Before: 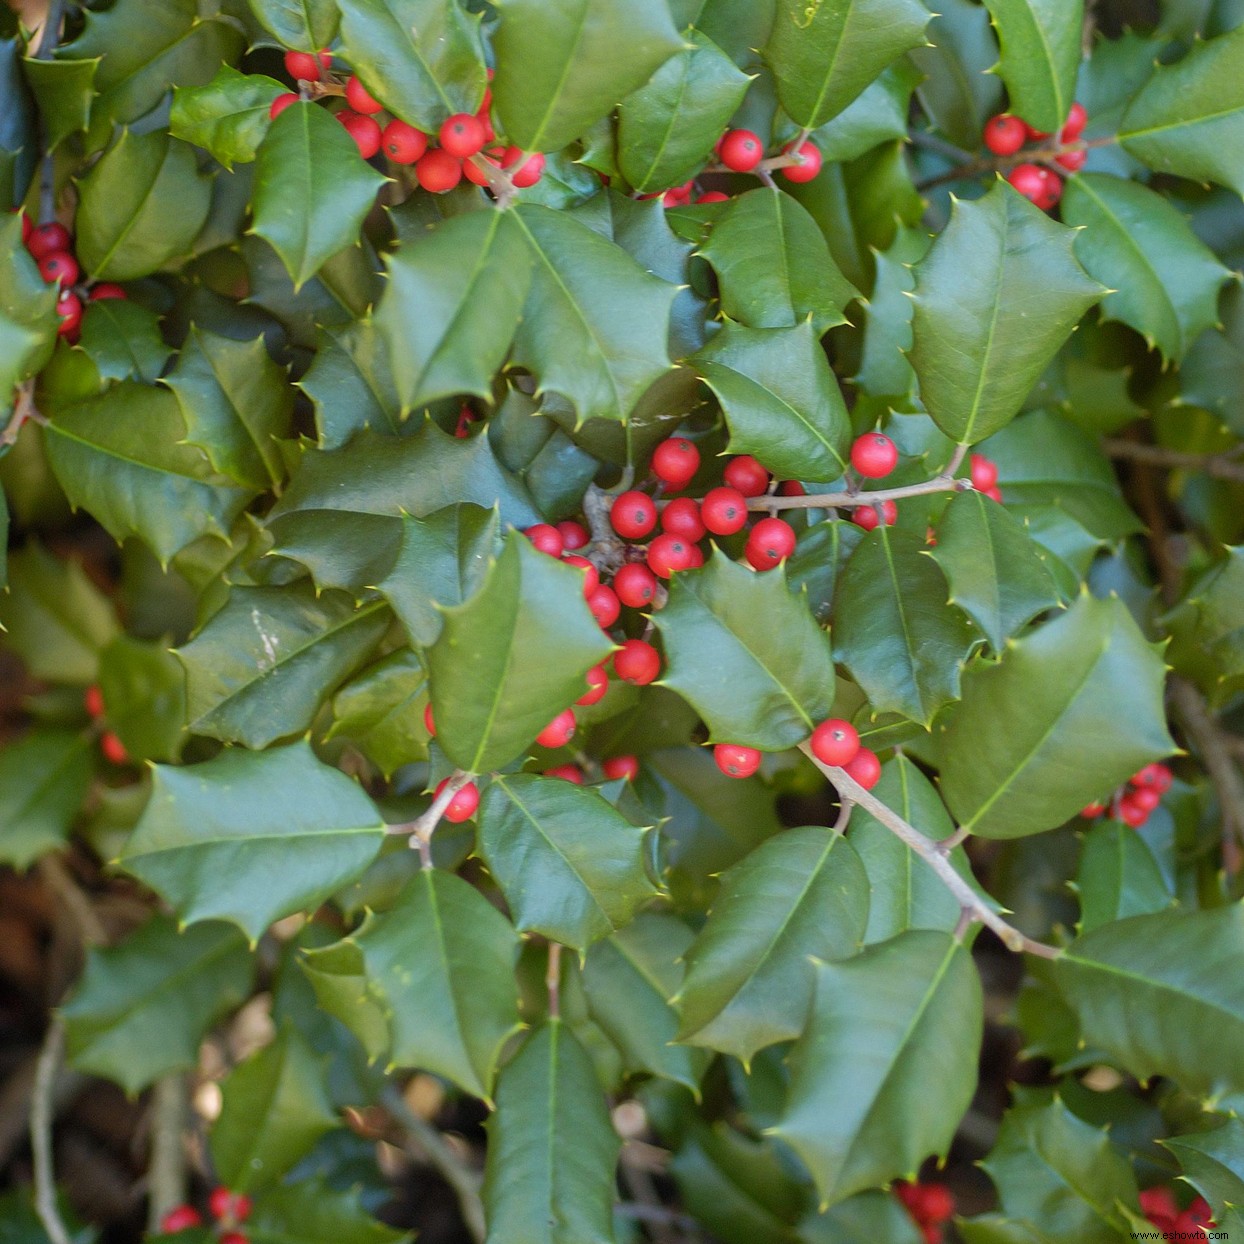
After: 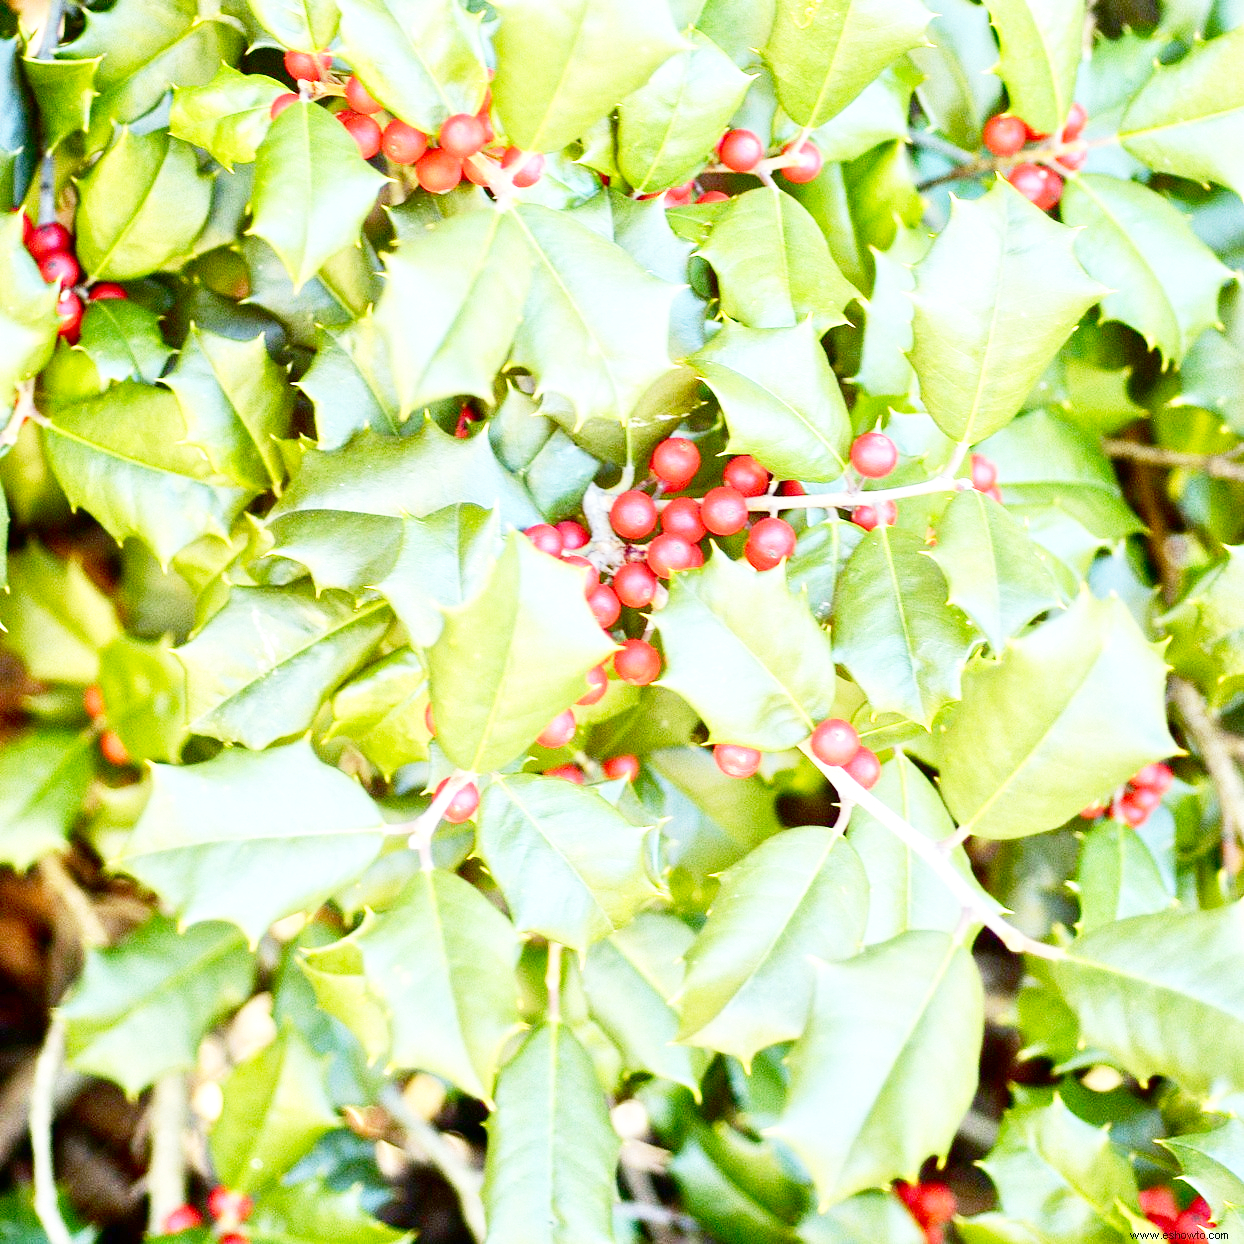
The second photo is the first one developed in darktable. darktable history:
base curve: curves: ch0 [(0, 0) (0.032, 0.037) (0.105, 0.228) (0.435, 0.76) (0.856, 0.983) (1, 1)], preserve colors none
tone equalizer: -8 EV 1.99 EV, -7 EV 1.96 EV, -6 EV 1.97 EV, -5 EV 1.97 EV, -4 EV 1.98 EV, -3 EV 1.48 EV, -2 EV 0.993 EV, -1 EV 0.498 EV, edges refinement/feathering 500, mask exposure compensation -1.57 EV, preserve details guided filter
exposure: exposure 0.494 EV, compensate exposure bias true, compensate highlight preservation false
contrast brightness saturation: contrast 0.092, brightness -0.577, saturation 0.167
